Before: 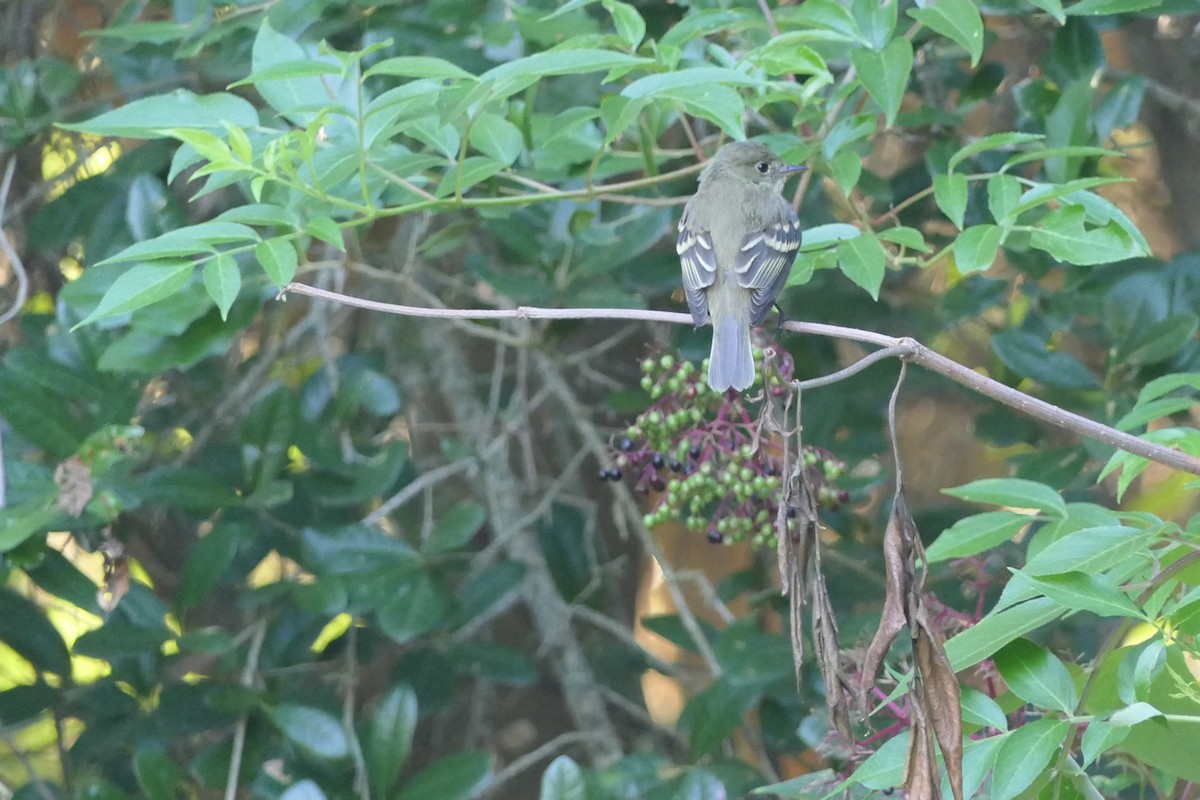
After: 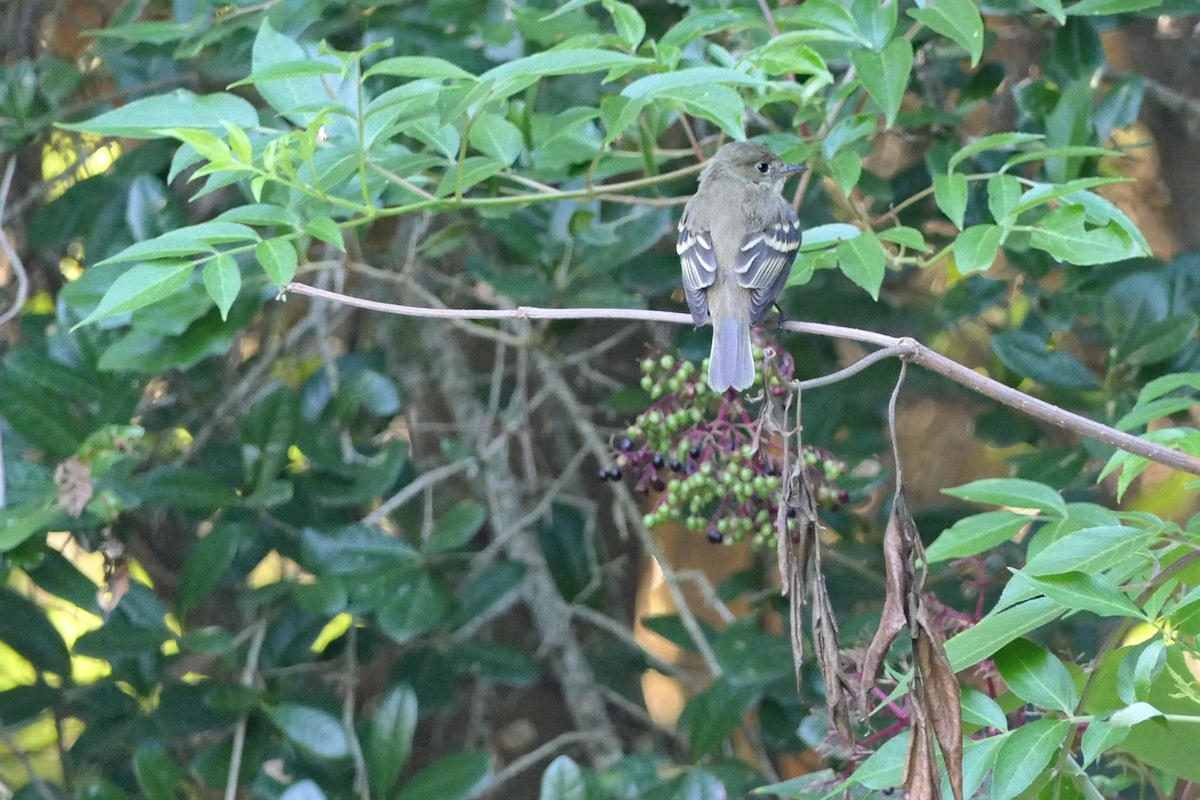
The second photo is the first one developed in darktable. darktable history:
haze removal: compatibility mode true, adaptive false
local contrast: mode bilateral grid, contrast 20, coarseness 50, detail 132%, midtone range 0.2
